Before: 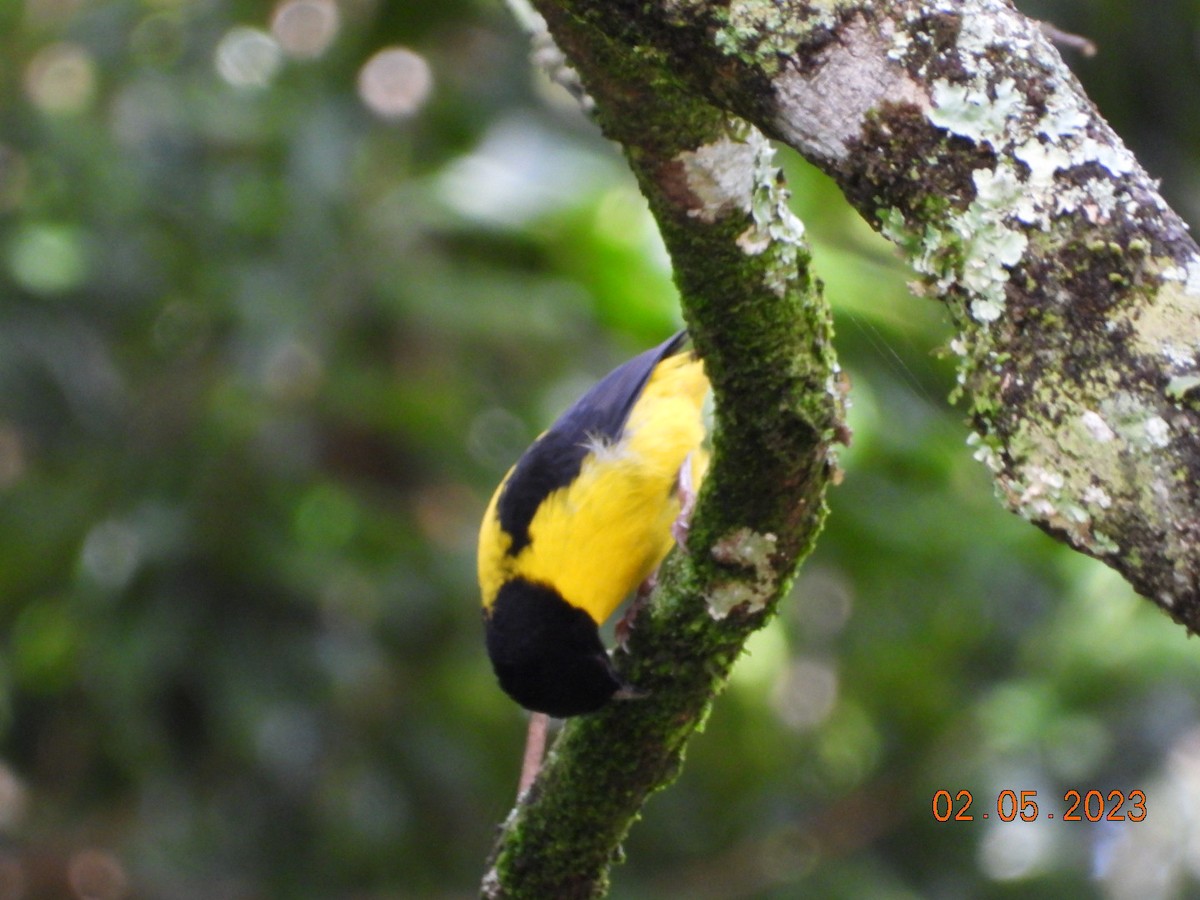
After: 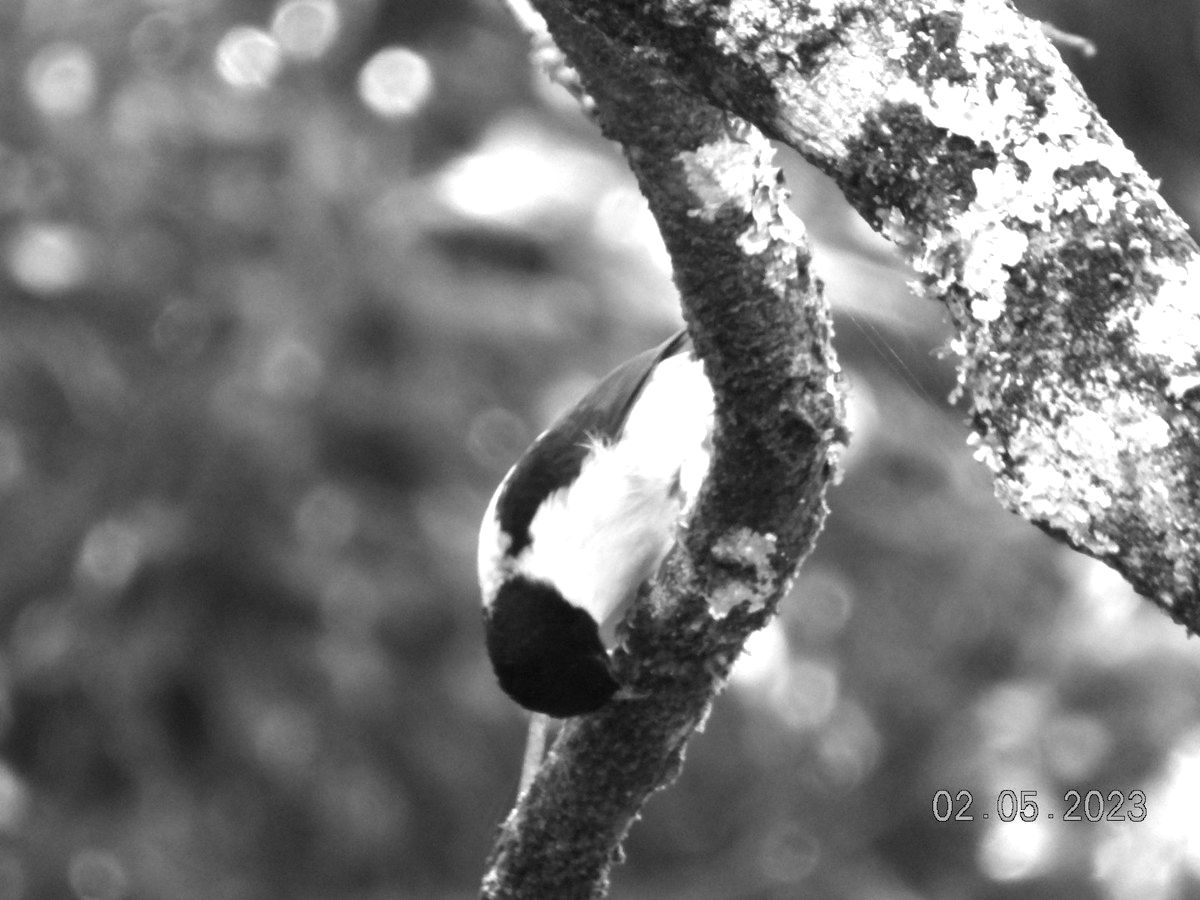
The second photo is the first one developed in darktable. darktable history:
color balance rgb: linear chroma grading › global chroma 25%, perceptual saturation grading › global saturation 40%, perceptual brilliance grading › global brilliance 30%, global vibrance 40%
monochrome: a 2.21, b -1.33, size 2.2
exposure: compensate highlight preservation false
